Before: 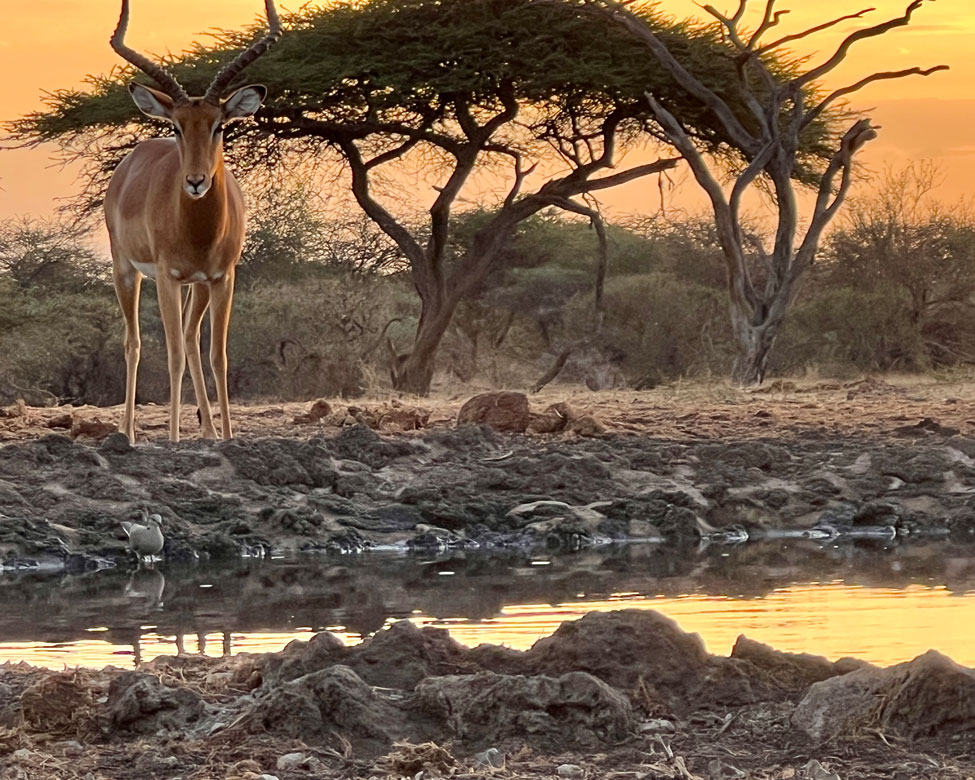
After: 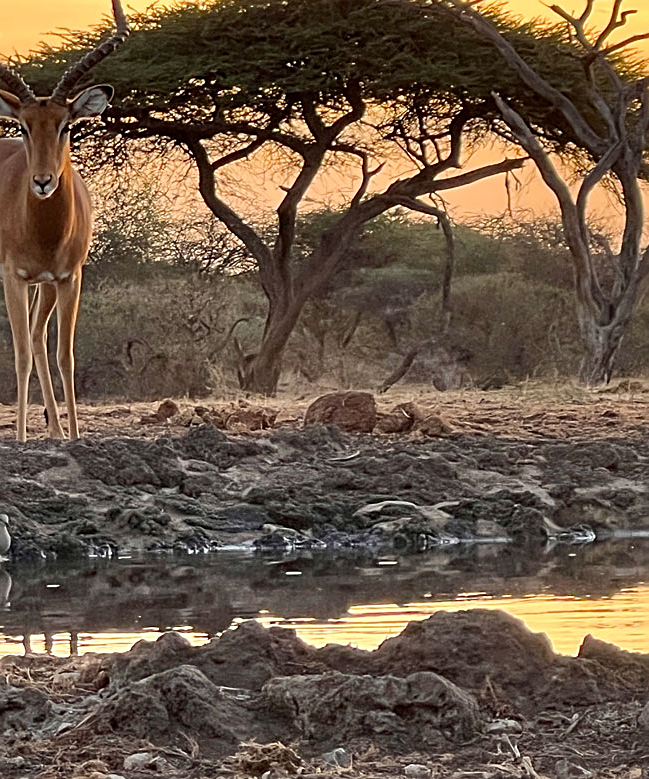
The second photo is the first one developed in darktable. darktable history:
crop and rotate: left 15.754%, right 17.579%
sharpen: on, module defaults
